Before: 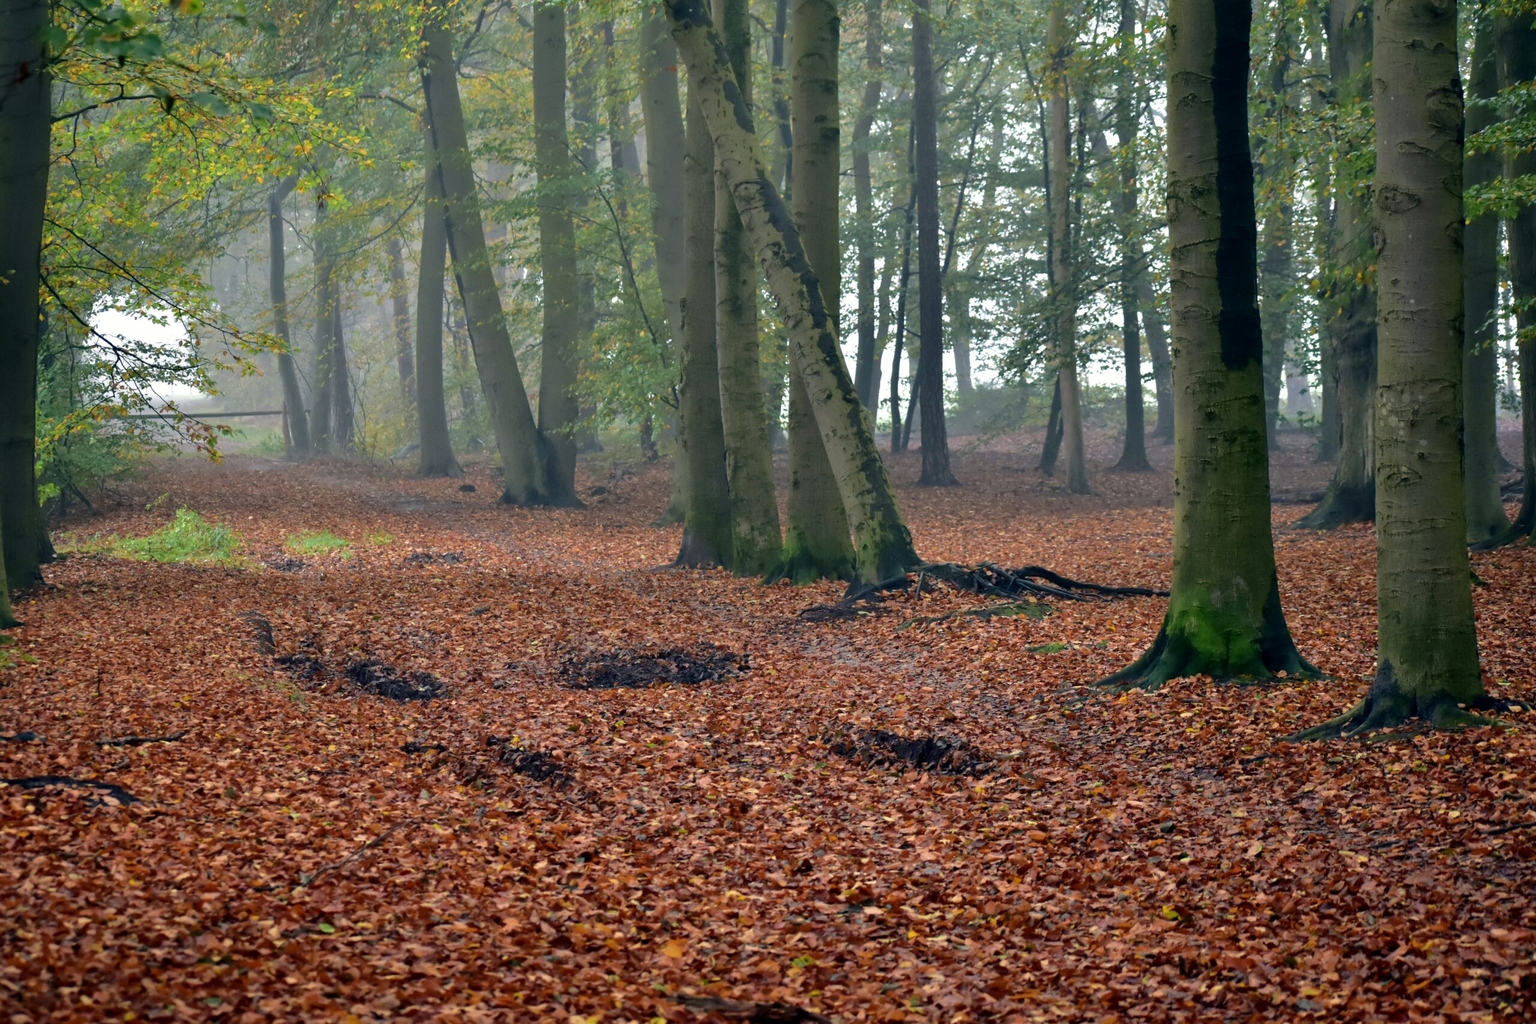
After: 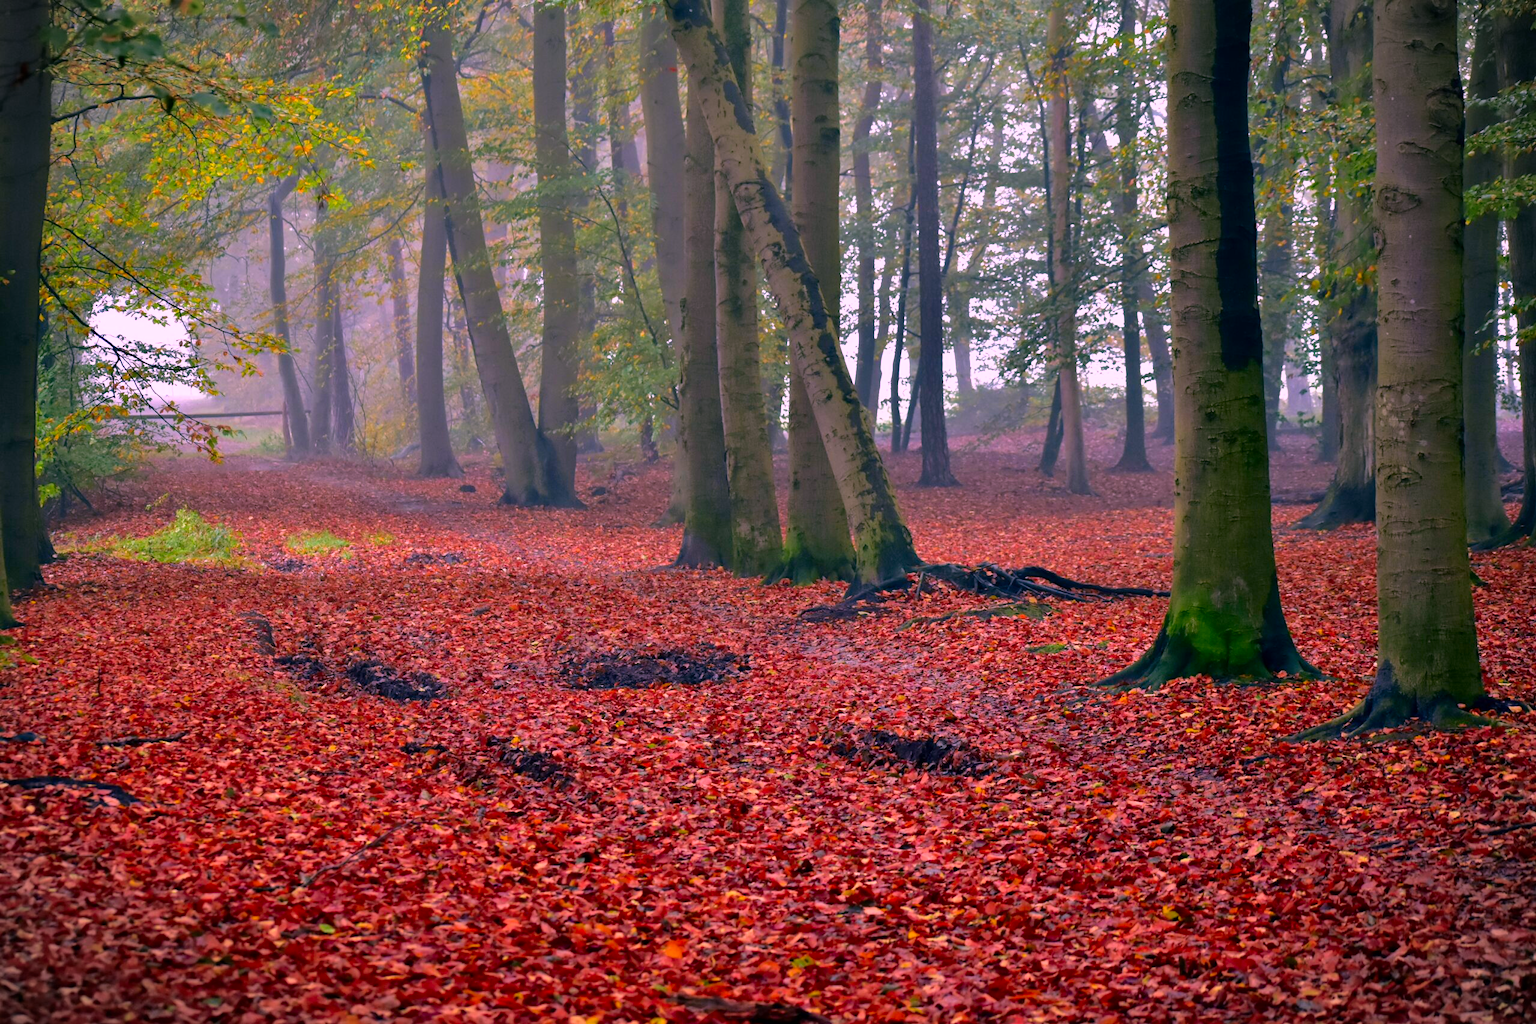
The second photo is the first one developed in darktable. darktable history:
color correction: highlights a* 18.98, highlights b* -11.36, saturation 1.65
vignetting: fall-off start 99.18%, brightness -0.445, saturation -0.69, width/height ratio 1.303
